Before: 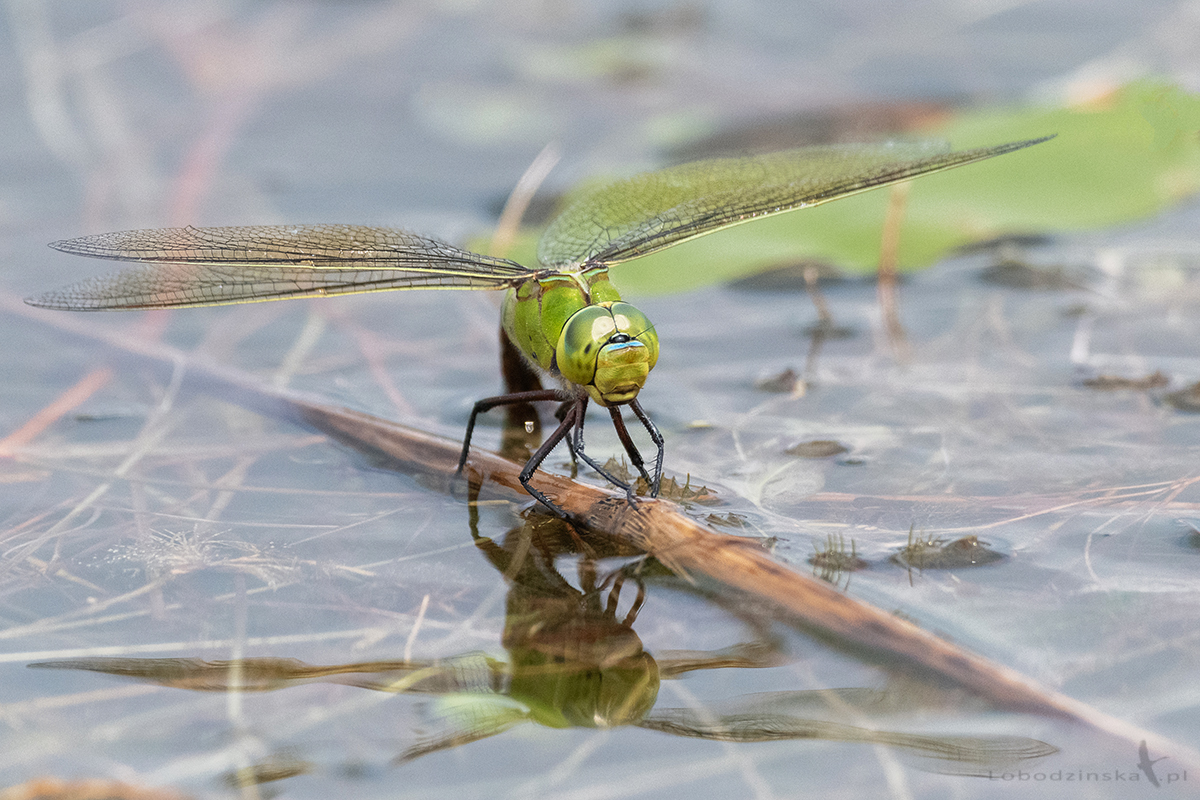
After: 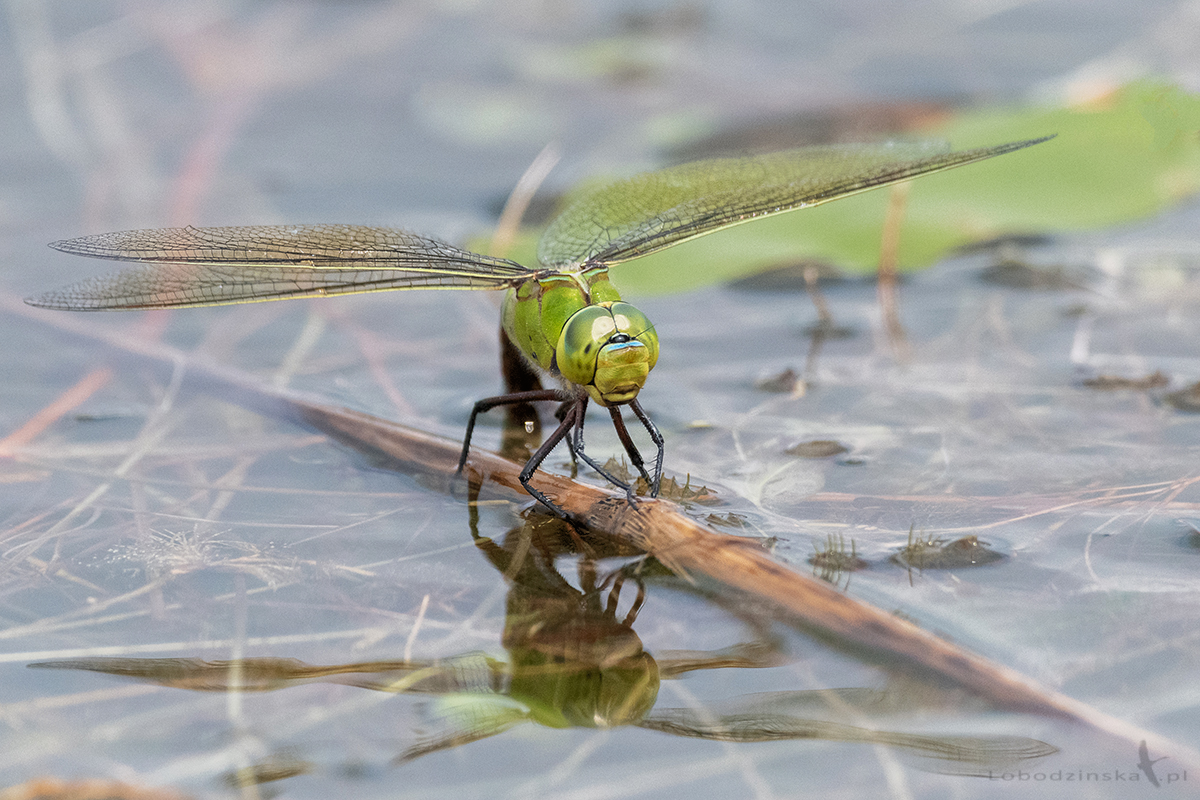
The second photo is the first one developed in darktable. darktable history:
tone equalizer: -8 EV -1.86 EV, -7 EV -1.17 EV, -6 EV -1.65 EV
